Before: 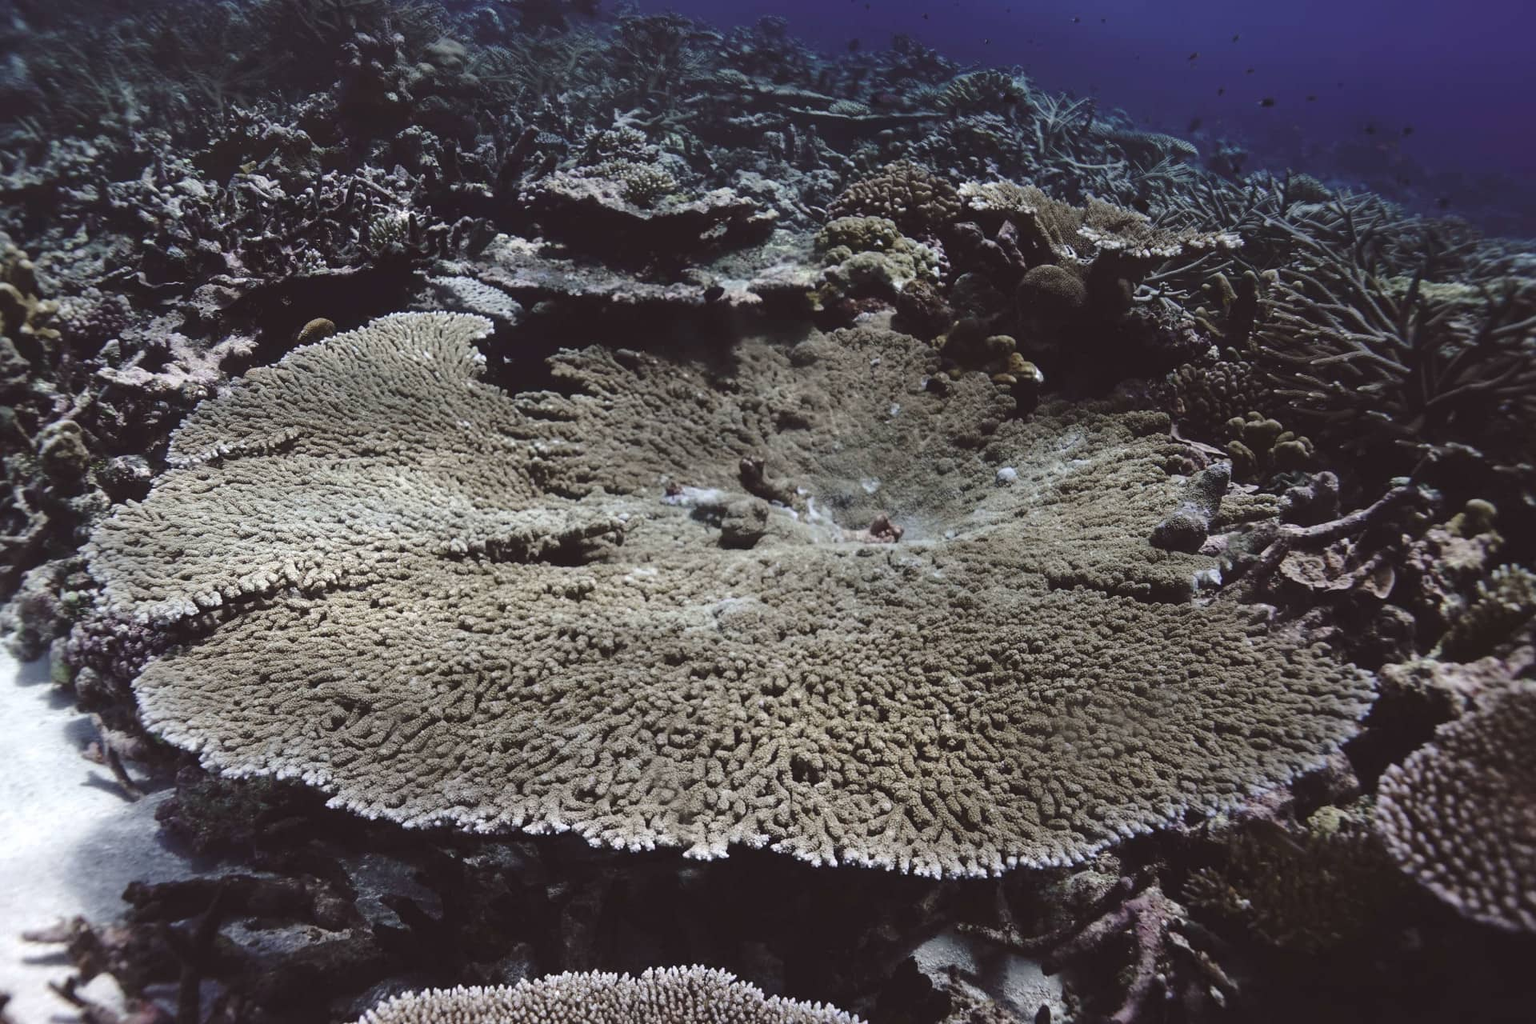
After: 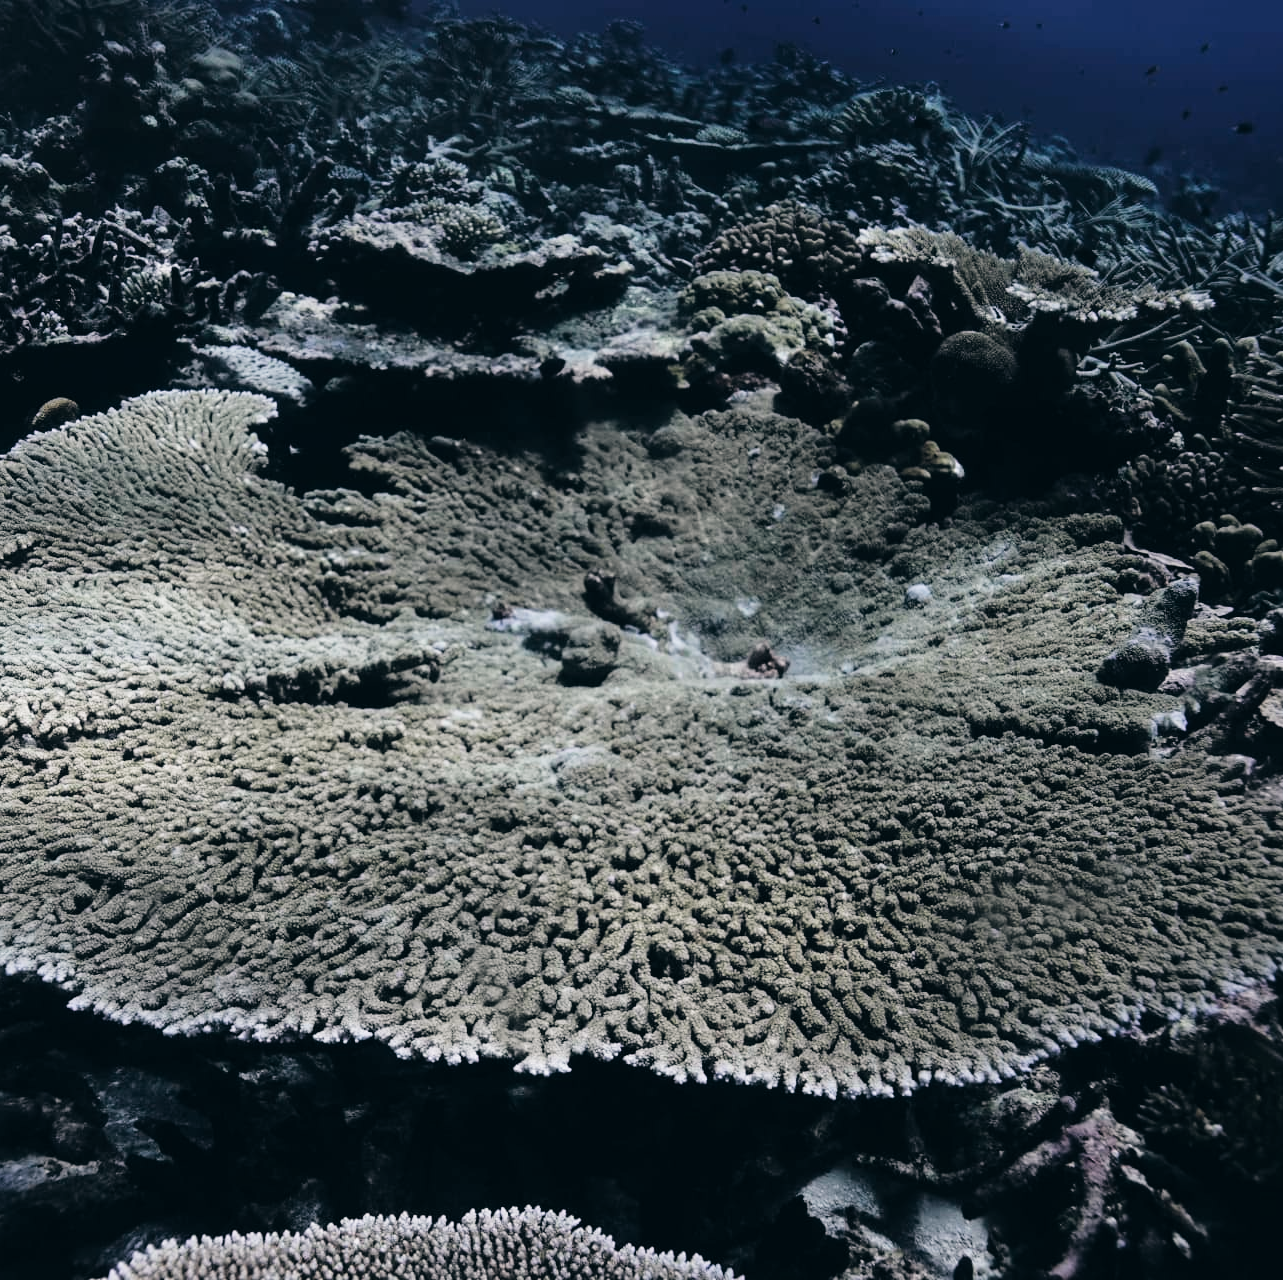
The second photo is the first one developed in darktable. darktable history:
color balance: lift [1.016, 0.983, 1, 1.017], gamma [0.958, 1, 1, 1], gain [0.981, 1.007, 0.993, 1.002], input saturation 118.26%, contrast 13.43%, contrast fulcrum 21.62%, output saturation 82.76%
filmic rgb: black relative exposure -5 EV, white relative exposure 3.5 EV, hardness 3.19, contrast 1.2, highlights saturation mix -50%
crop and rotate: left 17.732%, right 15.423%
